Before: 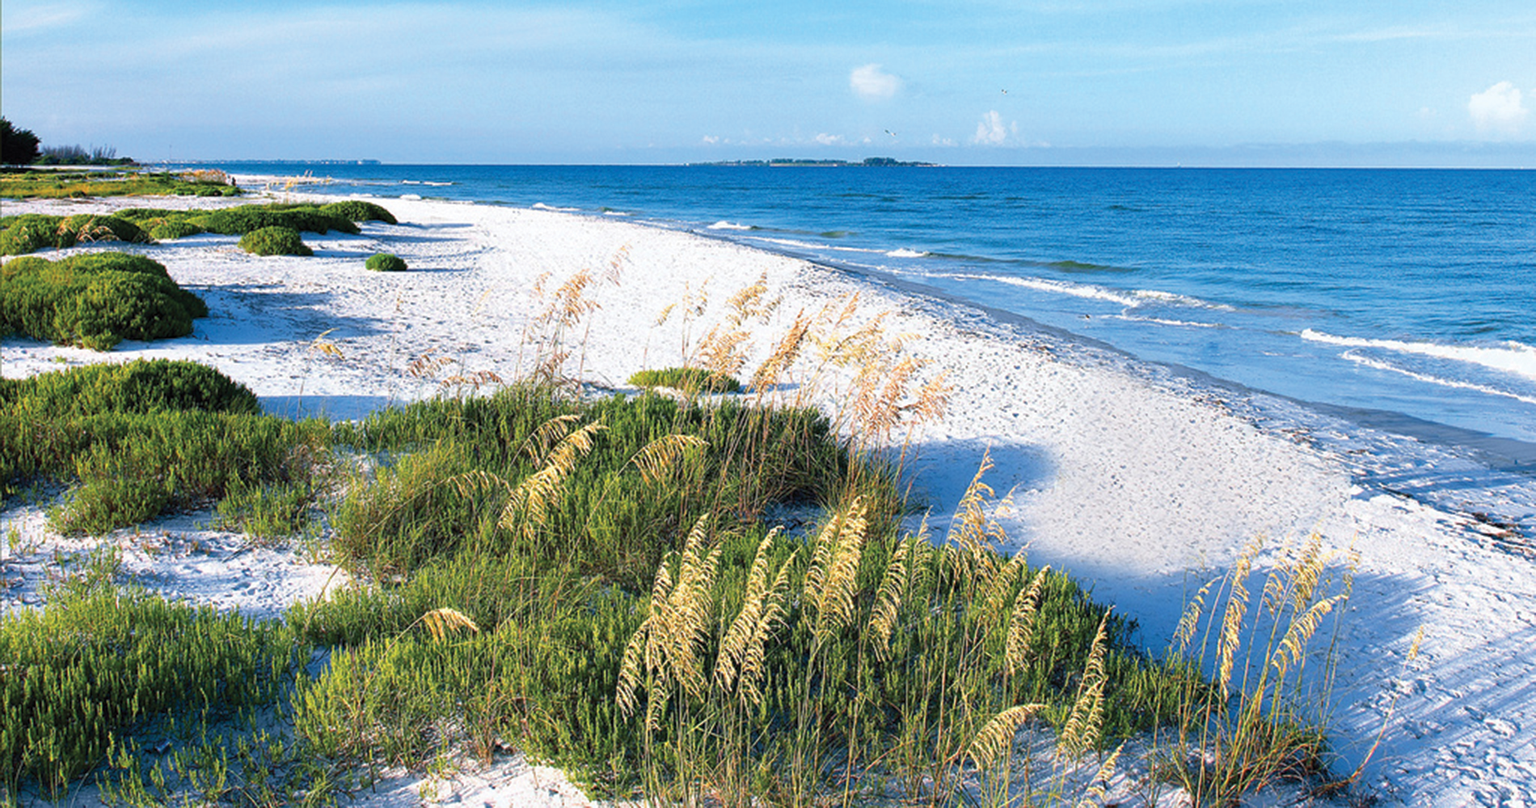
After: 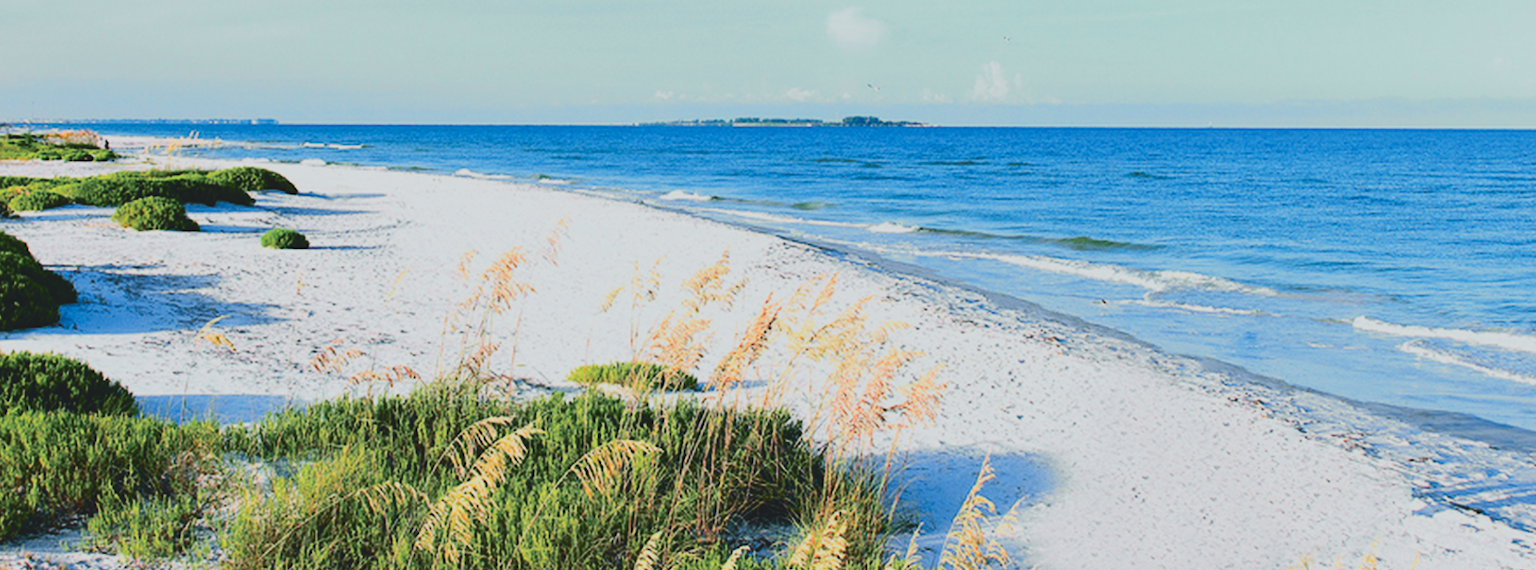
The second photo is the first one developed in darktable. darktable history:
filmic rgb: black relative exposure -7.32 EV, white relative exposure 5.09 EV, hardness 3.2
crop and rotate: left 9.345%, top 7.22%, right 4.982%, bottom 32.331%
tone curve: curves: ch0 [(0, 0.11) (0.181, 0.223) (0.405, 0.46) (0.456, 0.528) (0.634, 0.728) (0.877, 0.89) (0.984, 0.935)]; ch1 [(0, 0.052) (0.443, 0.43) (0.492, 0.485) (0.566, 0.579) (0.595, 0.625) (0.608, 0.654) (0.65, 0.708) (1, 0.961)]; ch2 [(0, 0) (0.33, 0.301) (0.421, 0.443) (0.447, 0.489) (0.495, 0.492) (0.537, 0.57) (0.586, 0.591) (0.663, 0.686) (1, 1)], color space Lab, independent channels, preserve colors none
bloom: size 3%, threshold 100%, strength 0%
